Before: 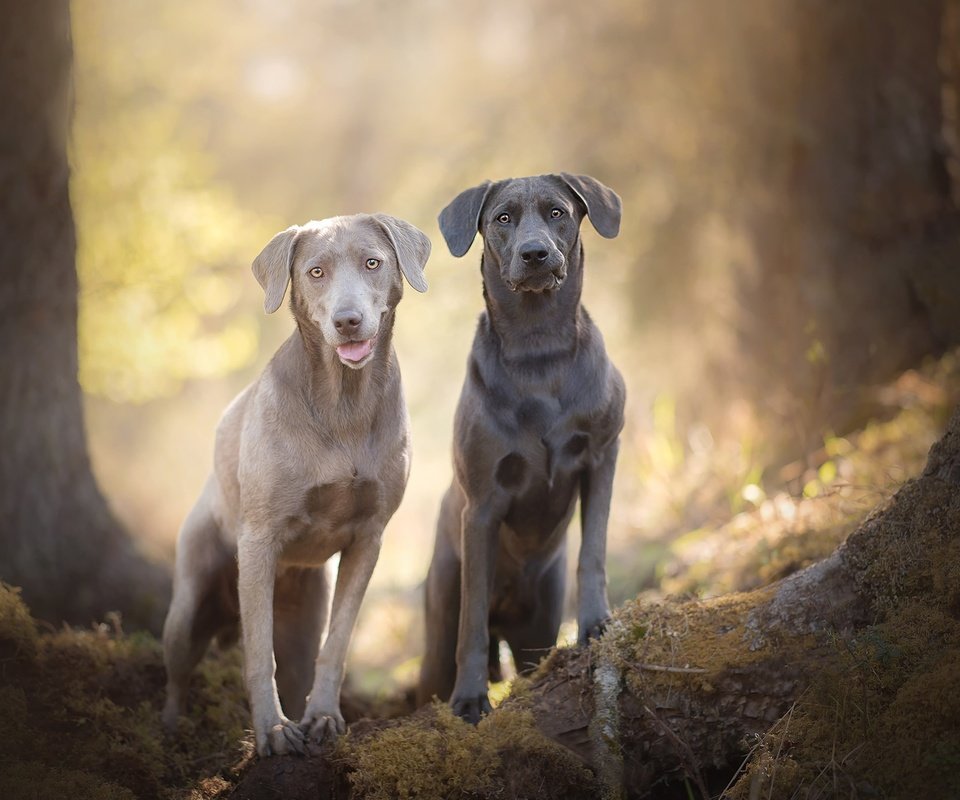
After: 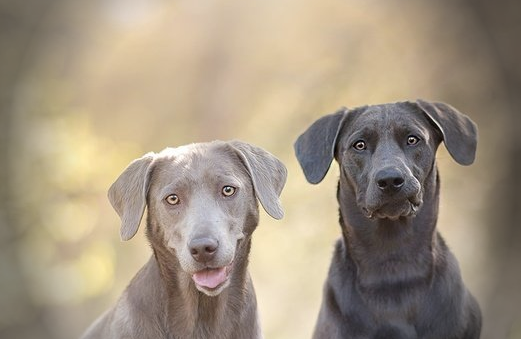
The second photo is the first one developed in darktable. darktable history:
contrast brightness saturation: saturation -0.059
vignetting: fall-off start 68.67%, fall-off radius 30.07%, brightness -0.726, saturation -0.477, width/height ratio 0.992, shape 0.853
crop: left 15.013%, top 9.162%, right 30.687%, bottom 48.447%
